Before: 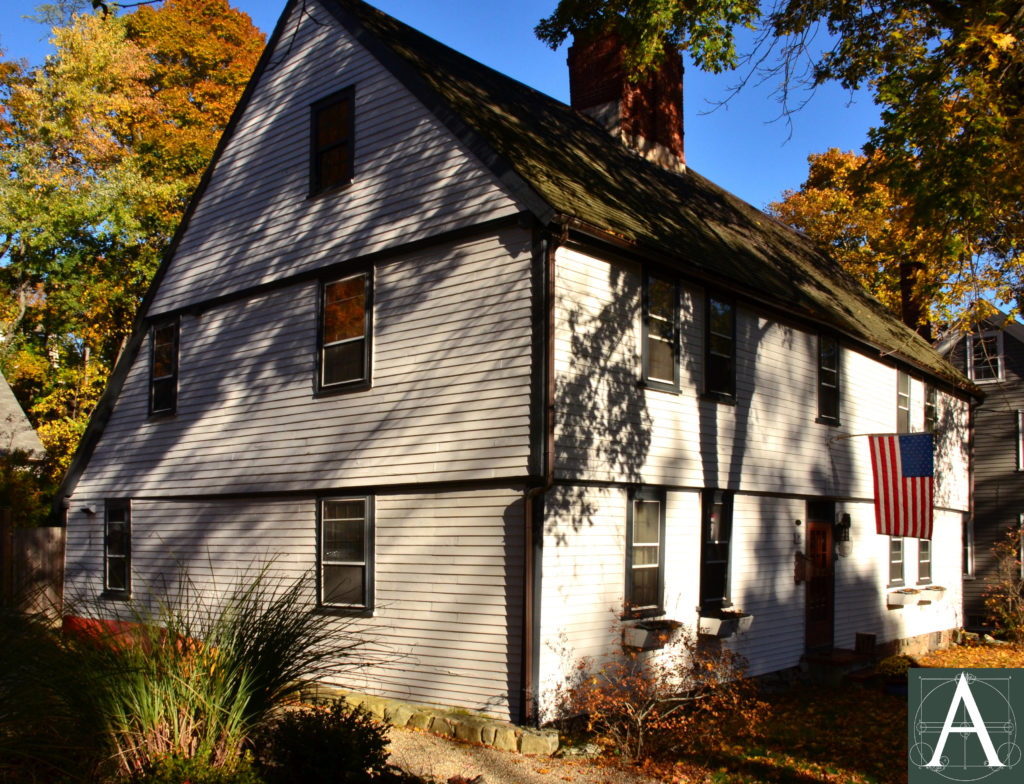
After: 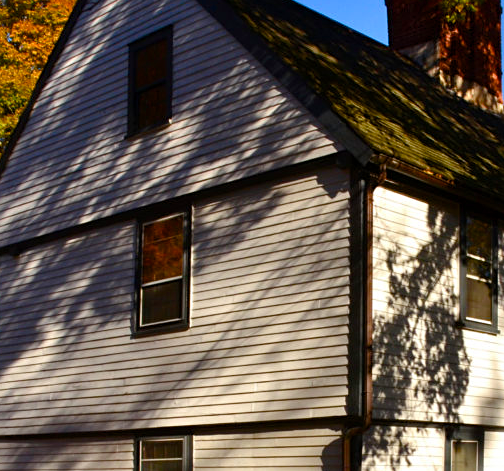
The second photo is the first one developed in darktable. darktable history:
crop: left 17.835%, top 7.675%, right 32.881%, bottom 32.213%
sharpen: amount 0.2
color balance rgb: perceptual saturation grading › global saturation 20%, perceptual saturation grading › highlights -25%, perceptual saturation grading › shadows 50%
